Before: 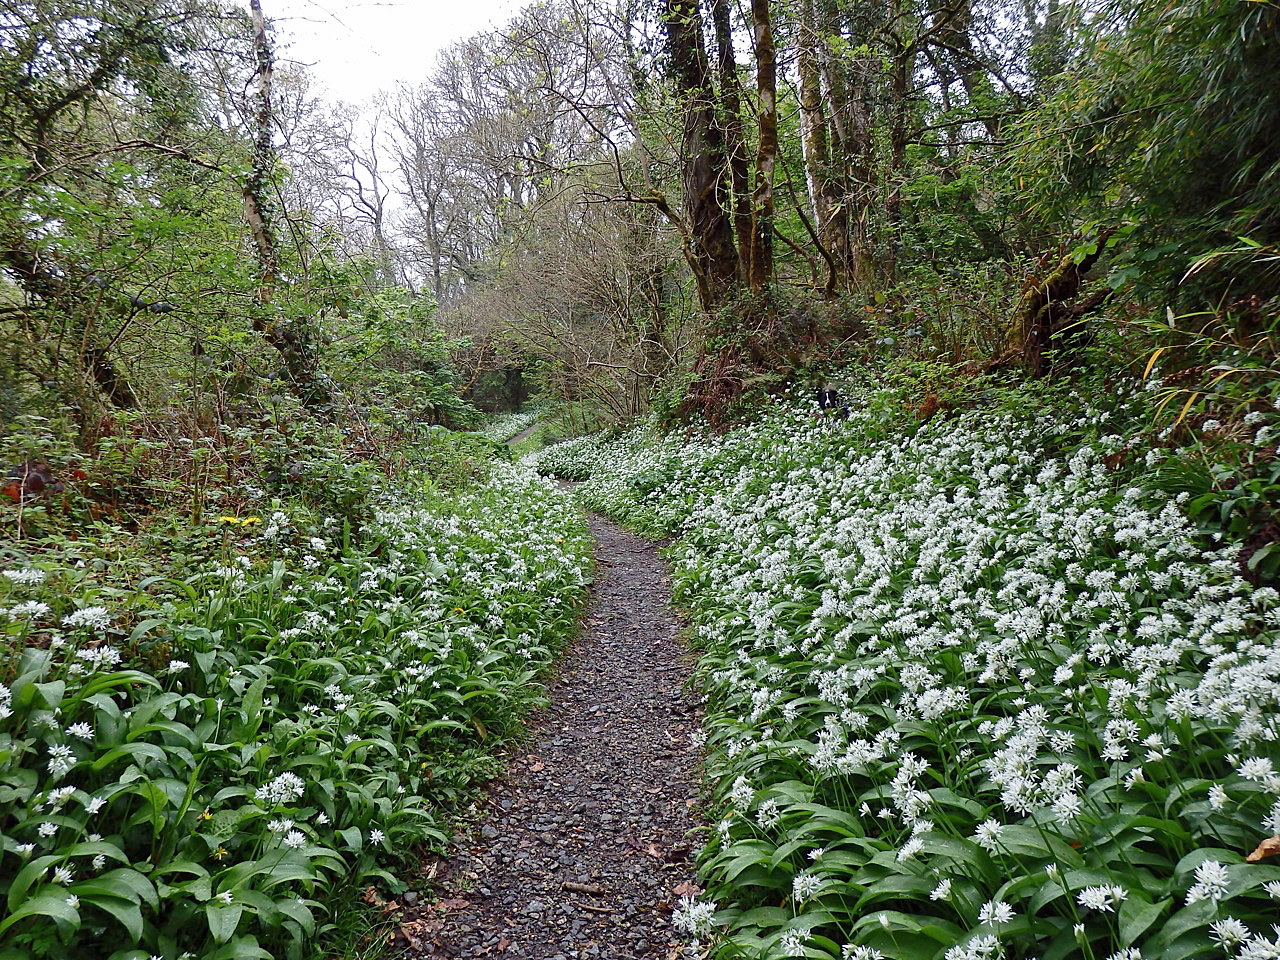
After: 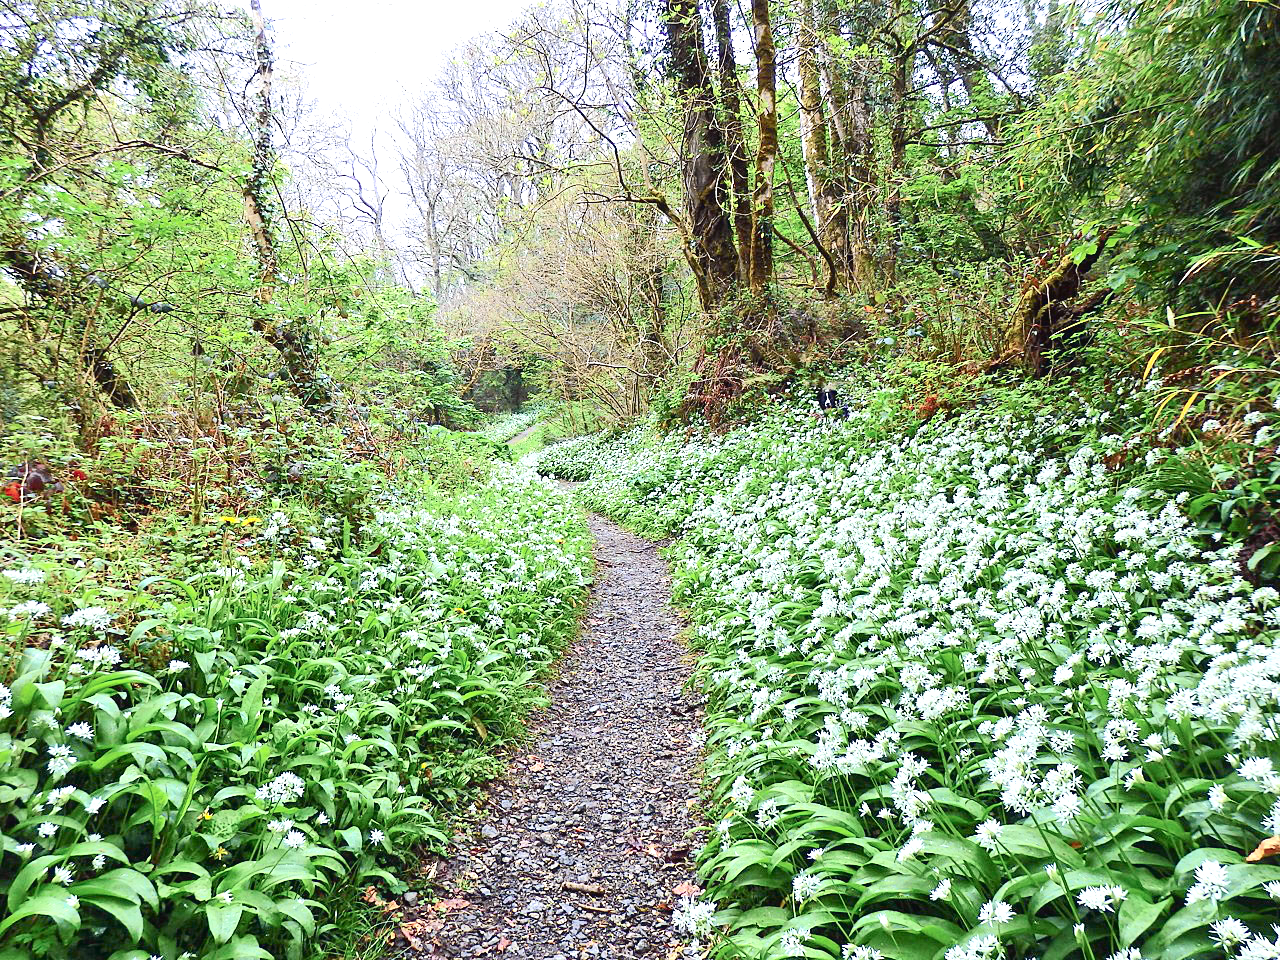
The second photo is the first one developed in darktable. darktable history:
exposure: black level correction 0, exposure 1.4 EV, compensate highlight preservation false
tone curve: curves: ch0 [(0, 0.022) (0.114, 0.096) (0.282, 0.299) (0.456, 0.51) (0.613, 0.693) (0.786, 0.843) (0.999, 0.949)]; ch1 [(0, 0) (0.384, 0.365) (0.463, 0.447) (0.486, 0.474) (0.503, 0.5) (0.535, 0.522) (0.555, 0.546) (0.593, 0.599) (0.755, 0.793) (1, 1)]; ch2 [(0, 0) (0.369, 0.375) (0.449, 0.434) (0.501, 0.5) (0.528, 0.517) (0.561, 0.57) (0.612, 0.631) (0.668, 0.659) (1, 1)], color space Lab, independent channels, preserve colors none
